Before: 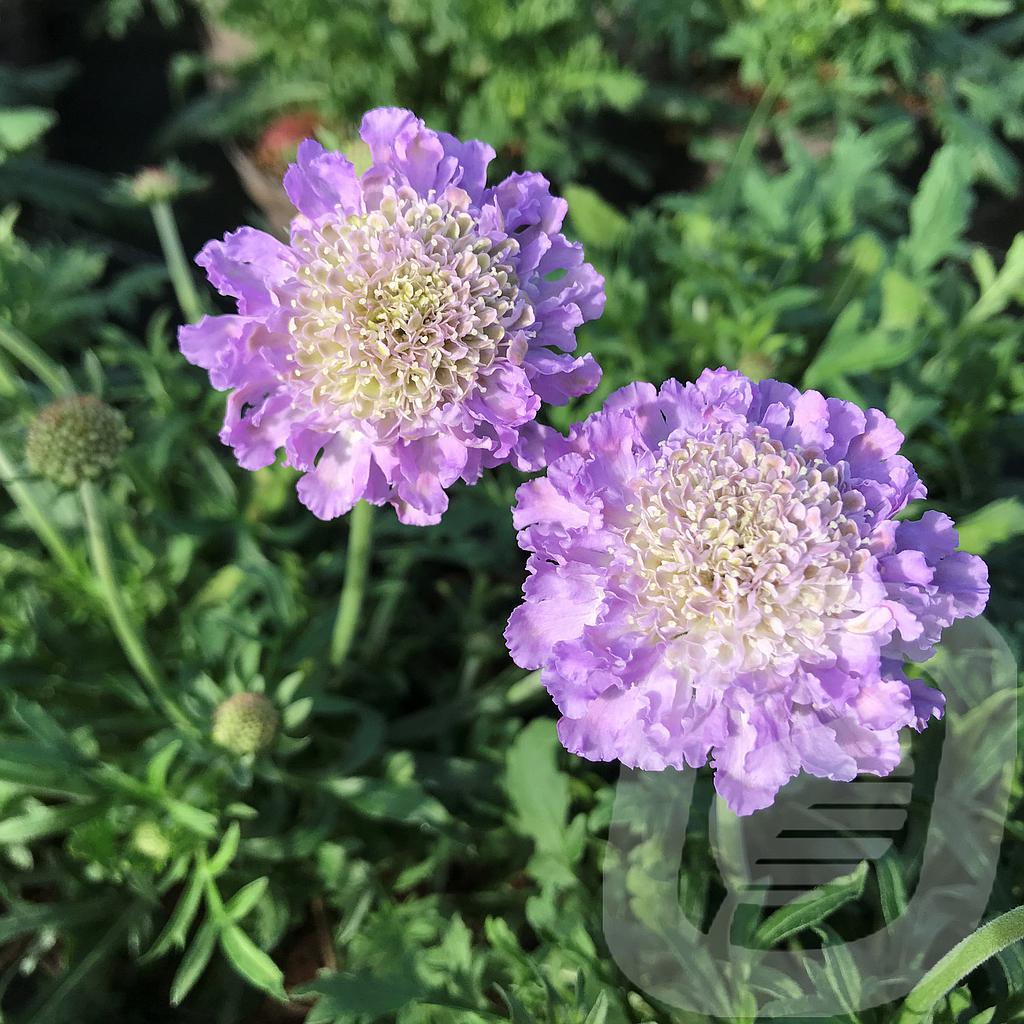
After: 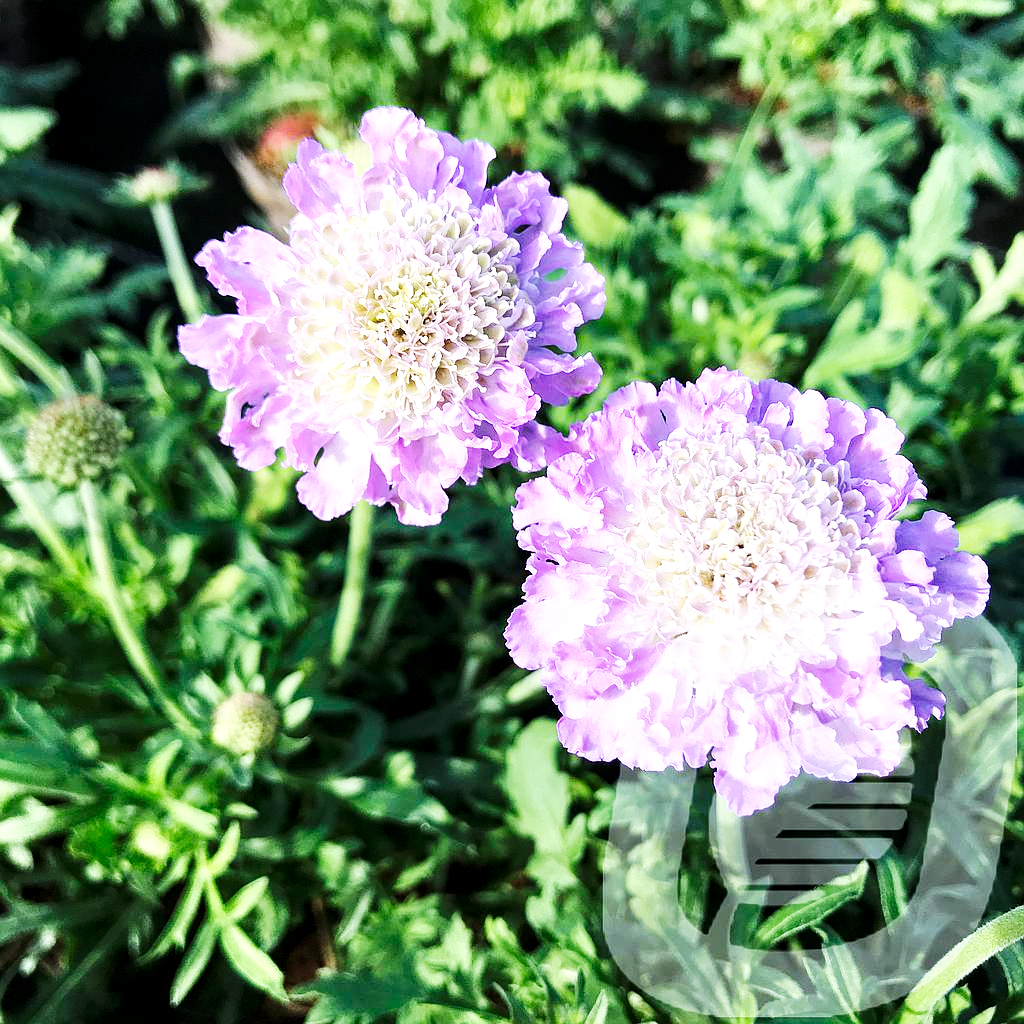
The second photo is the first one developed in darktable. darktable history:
local contrast: highlights 100%, shadows 100%, detail 120%, midtone range 0.2
white balance: red 0.967, blue 1.049
base curve: curves: ch0 [(0, 0) (0.007, 0.004) (0.027, 0.03) (0.046, 0.07) (0.207, 0.54) (0.442, 0.872) (0.673, 0.972) (1, 1)], preserve colors none
